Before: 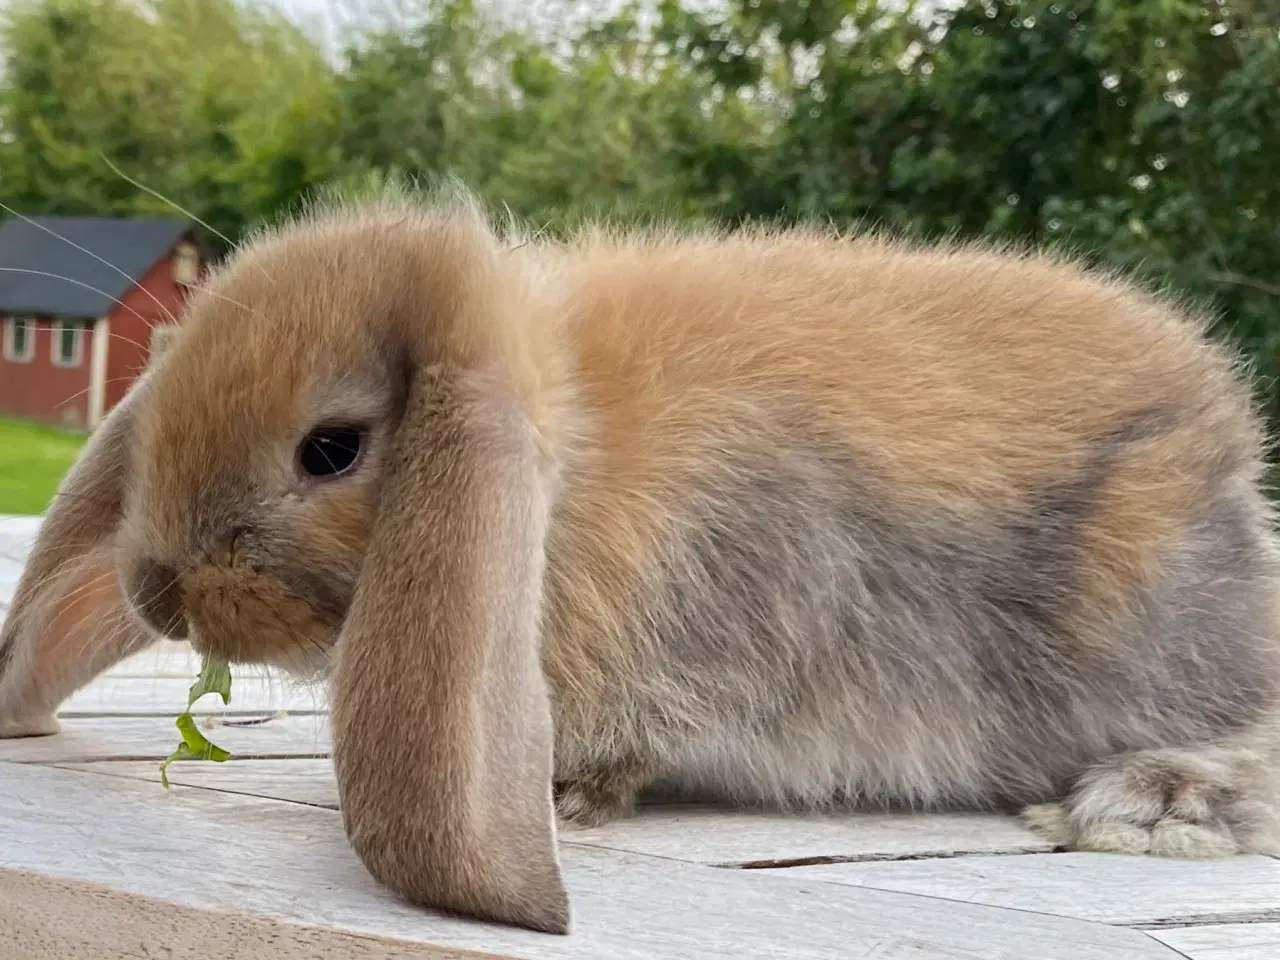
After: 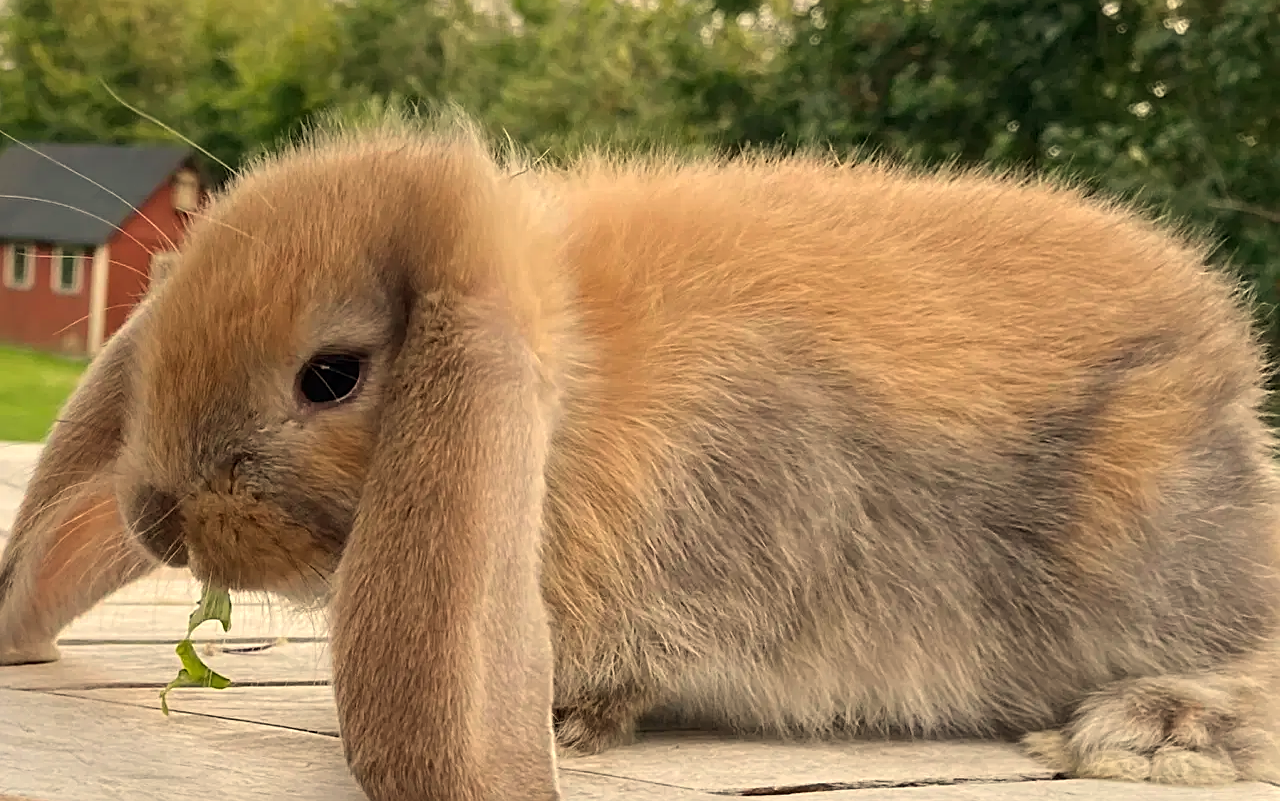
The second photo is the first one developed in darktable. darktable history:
sharpen: on, module defaults
white balance: red 1.123, blue 0.83
crop: top 7.625%, bottom 8.027%
